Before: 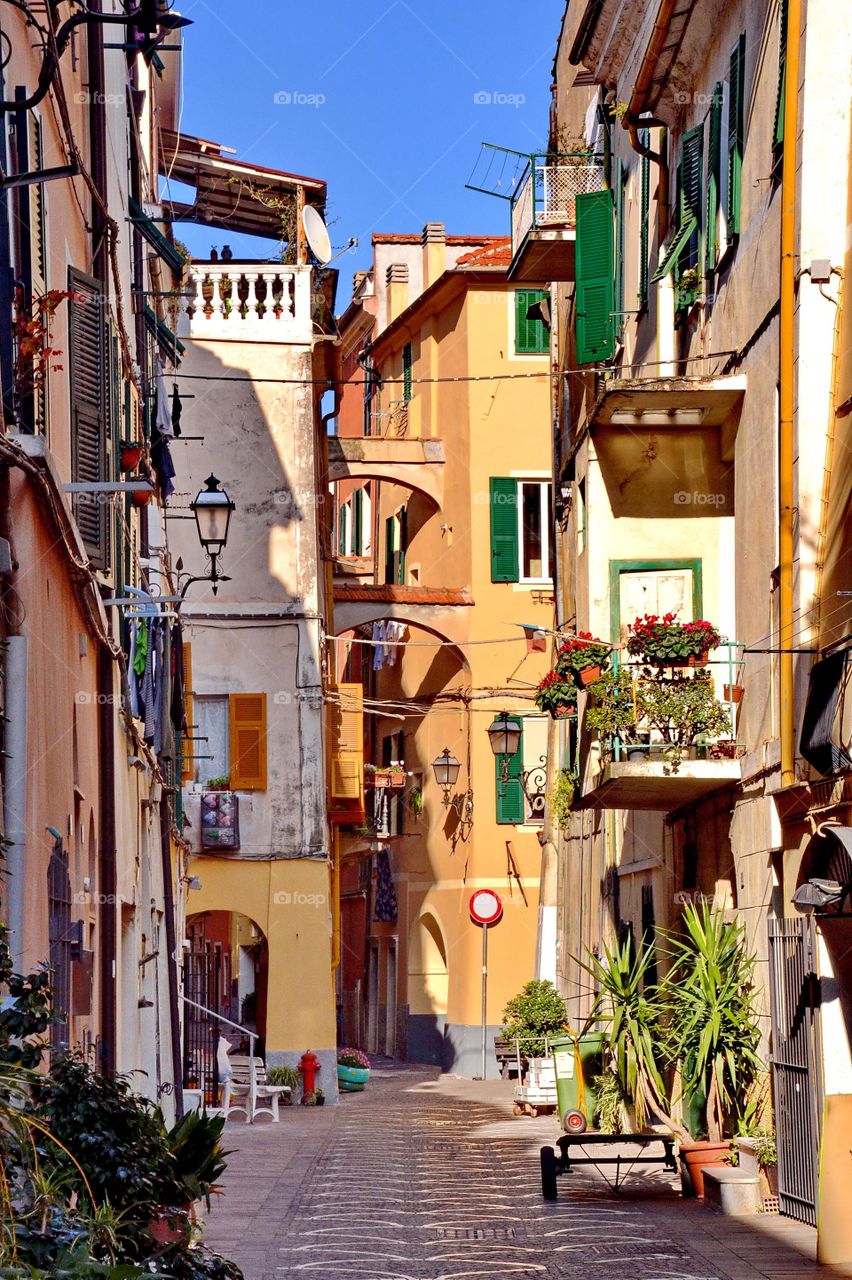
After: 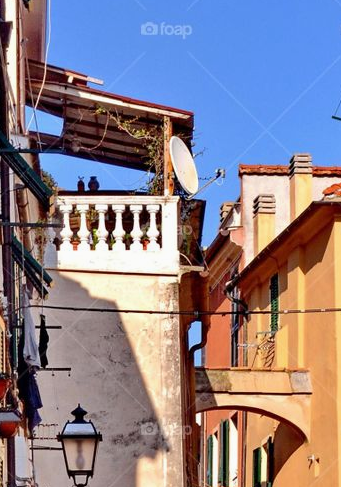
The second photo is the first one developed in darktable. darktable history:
exposure: exposure -0.054 EV, compensate exposure bias true, compensate highlight preservation false
crop: left 15.665%, top 5.43%, right 44.256%, bottom 56.514%
